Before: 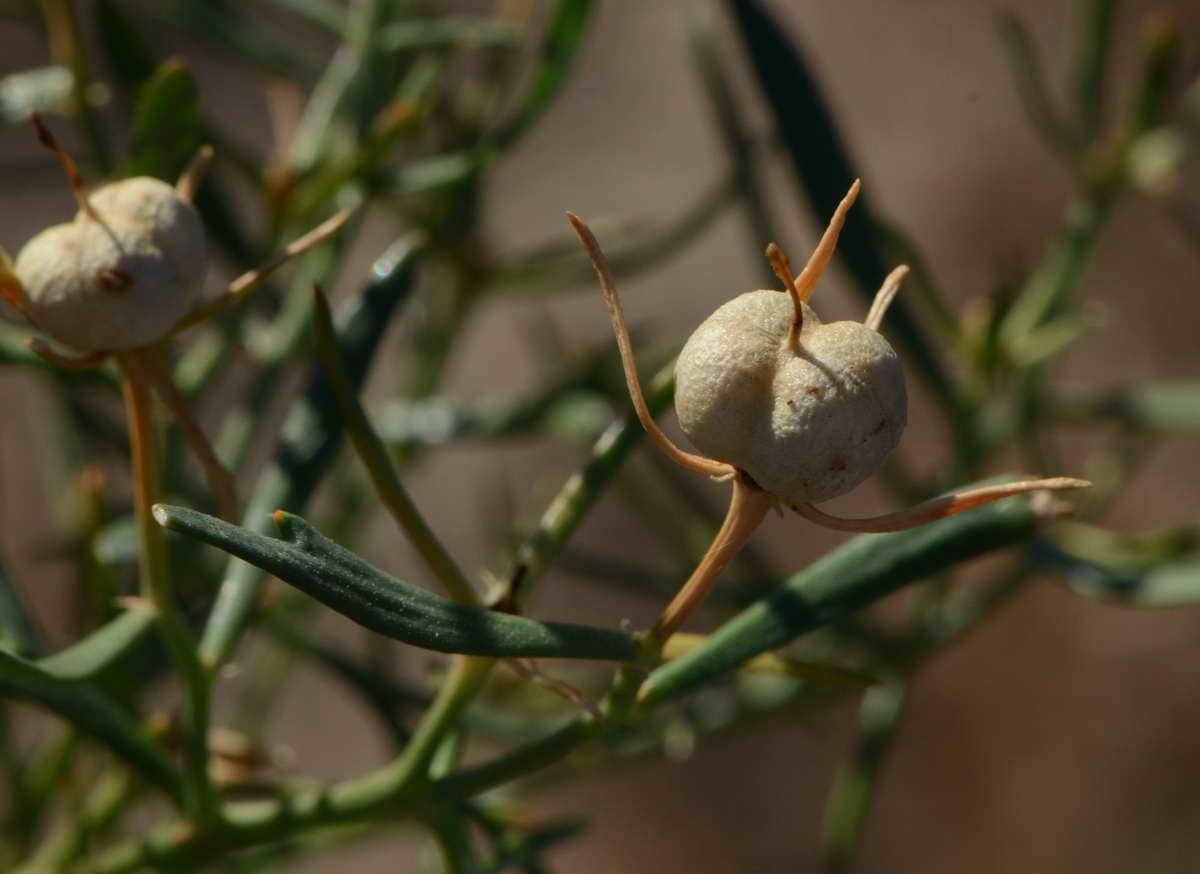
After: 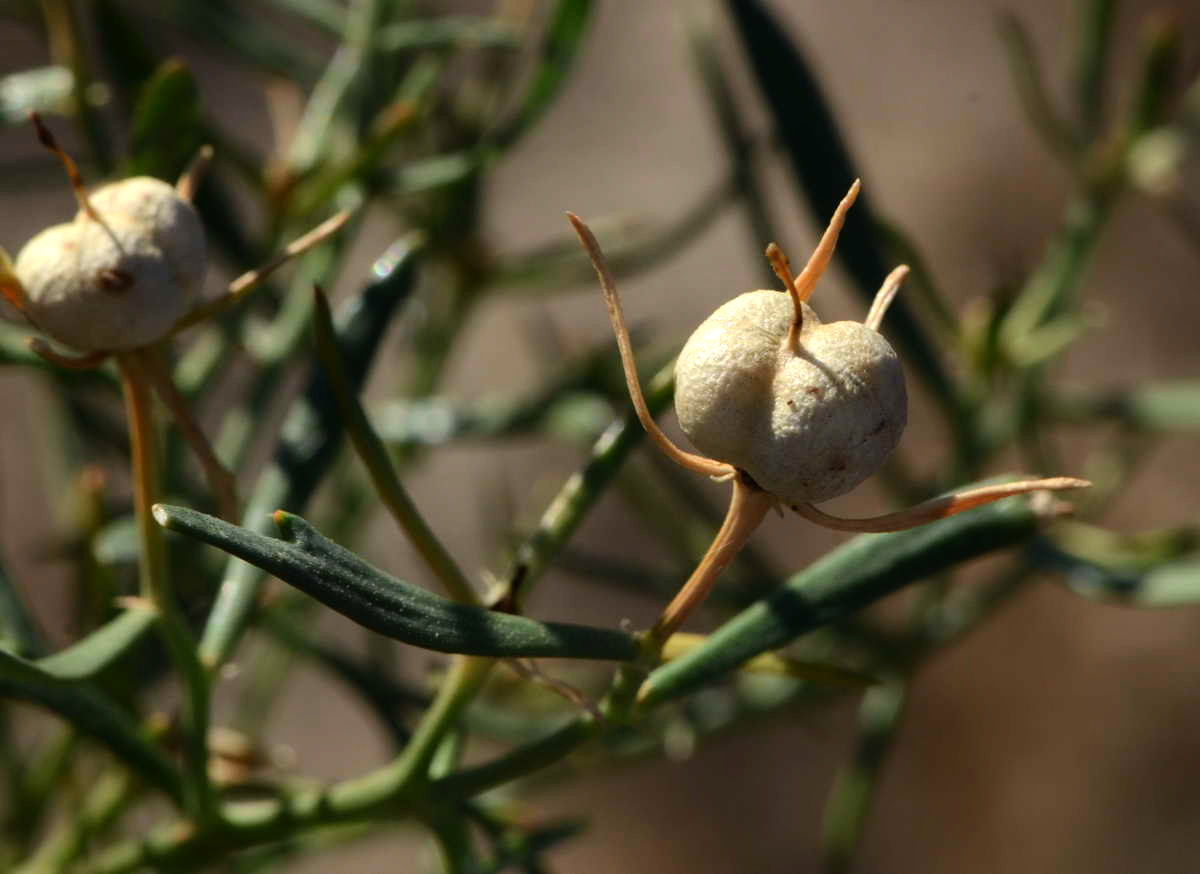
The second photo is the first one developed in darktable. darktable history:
tone equalizer: -8 EV -0.73 EV, -7 EV -0.724 EV, -6 EV -0.565 EV, -5 EV -0.381 EV, -3 EV 0.398 EV, -2 EV 0.6 EV, -1 EV 0.695 EV, +0 EV 0.778 EV
